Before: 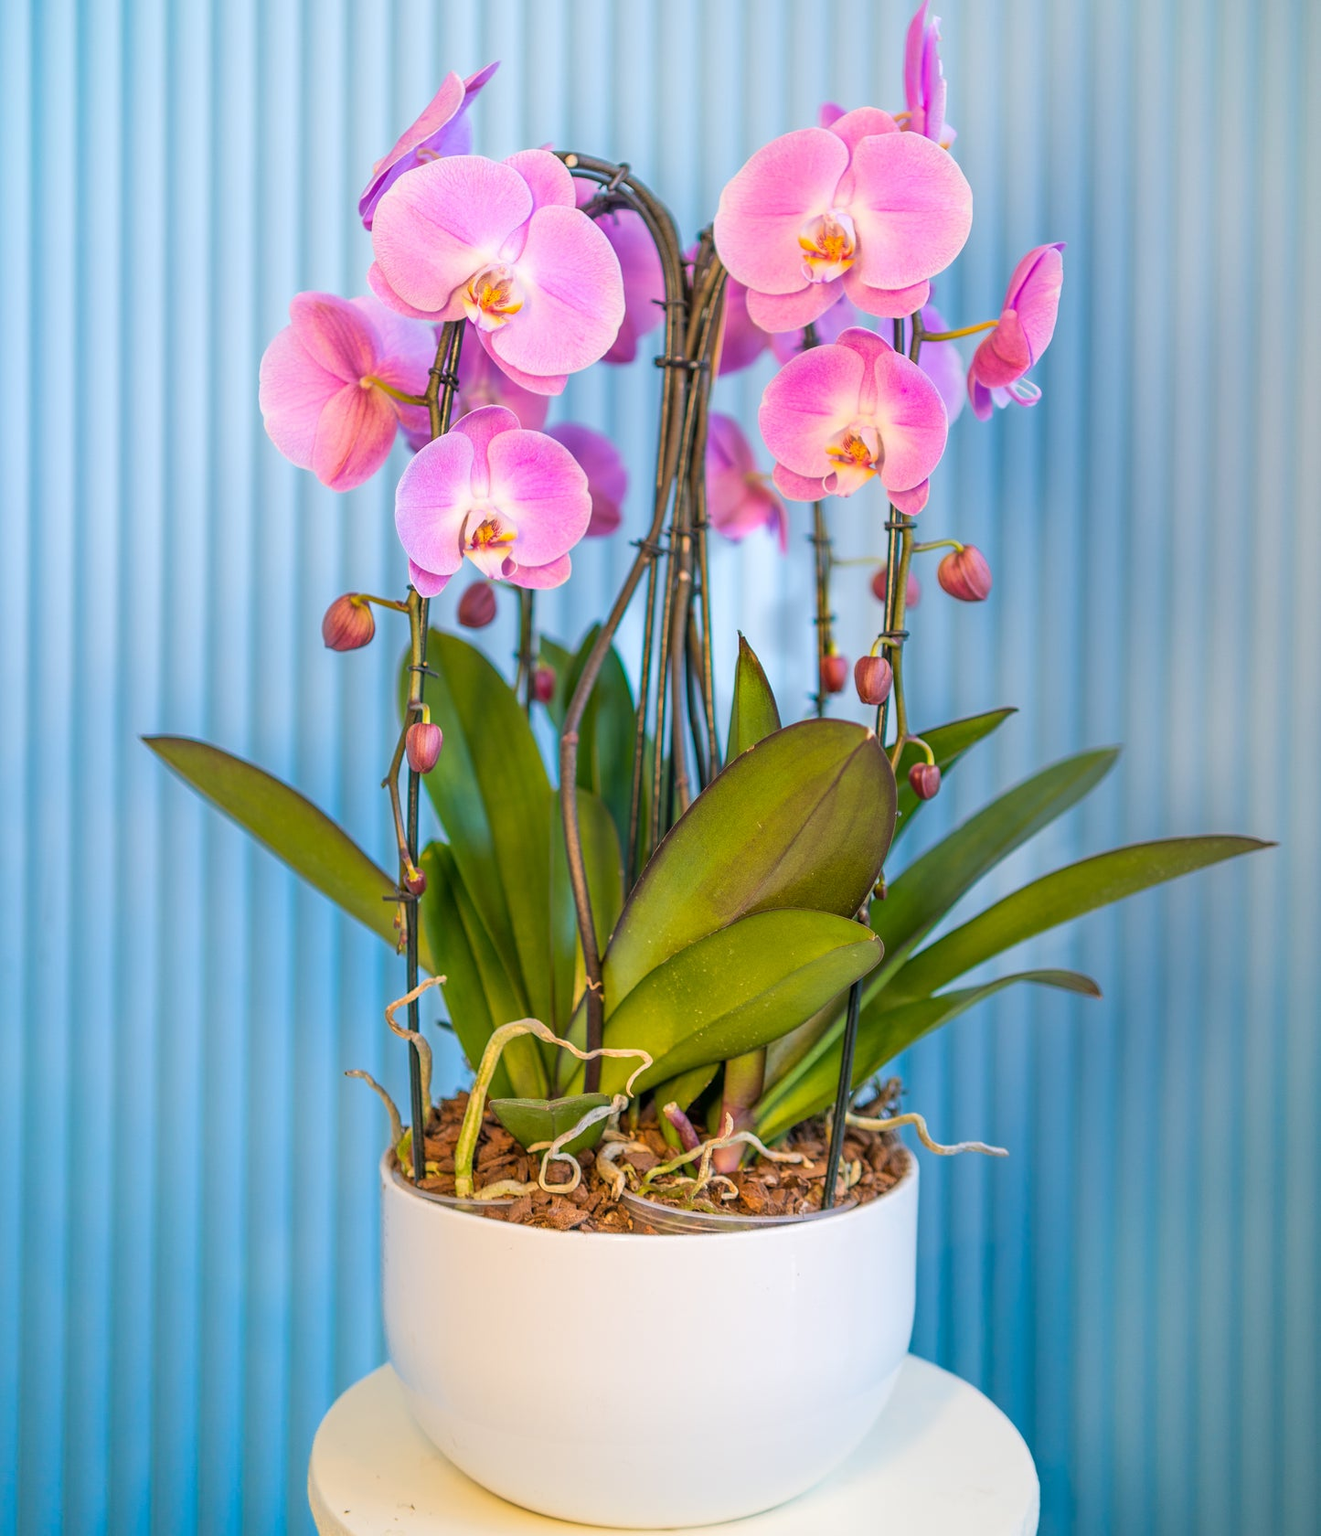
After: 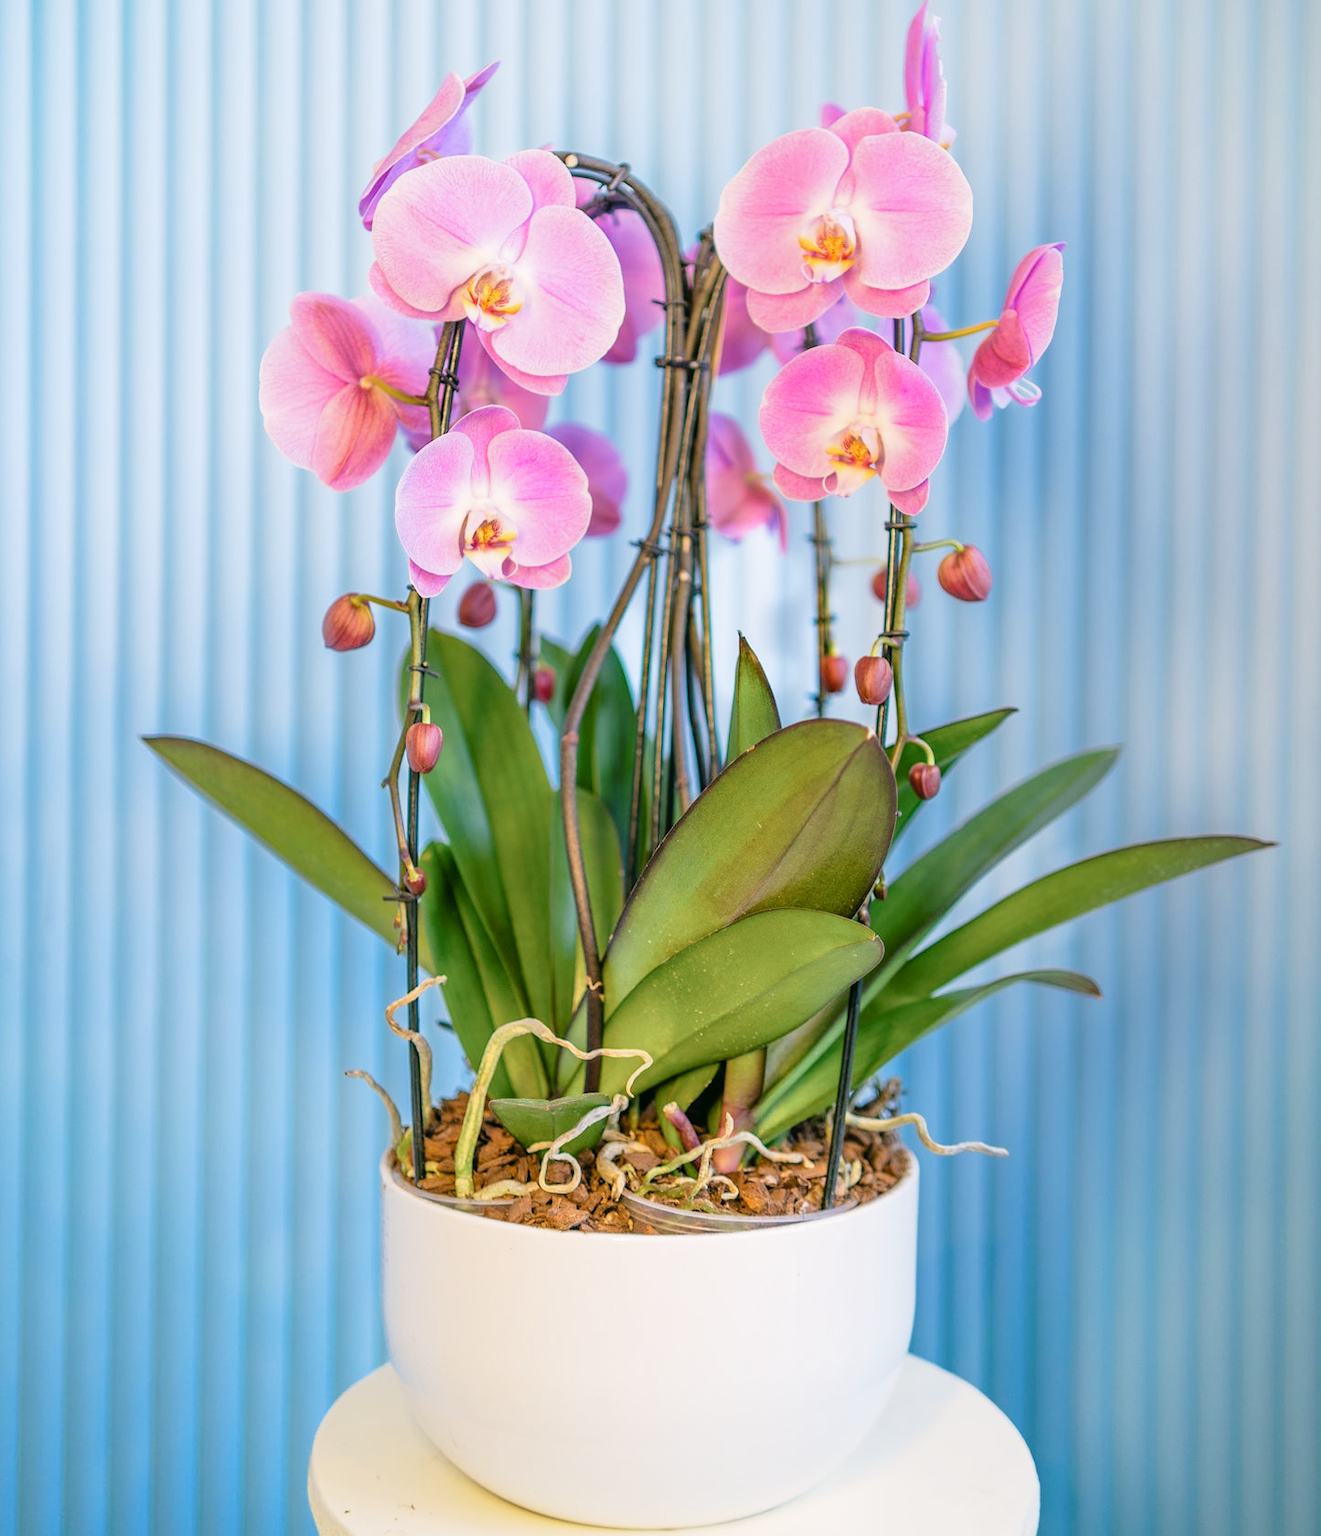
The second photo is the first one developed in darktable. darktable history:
tone curve: curves: ch0 [(0, 0) (0.003, 0.003) (0.011, 0.006) (0.025, 0.015) (0.044, 0.025) (0.069, 0.034) (0.1, 0.052) (0.136, 0.092) (0.177, 0.157) (0.224, 0.228) (0.277, 0.305) (0.335, 0.392) (0.399, 0.466) (0.468, 0.543) (0.543, 0.612) (0.623, 0.692) (0.709, 0.78) (0.801, 0.865) (0.898, 0.935) (1, 1)], preserve colors none
color look up table: target L [91.82, 91.32, 93.6, 90.09, 87.57, 65.02, 67.64, 59.02, 58.12, 40.56, 38.55, 17.4, 200.1, 83.56, 65.96, 65.51, 65.23, 62.63, 50.14, 48.77, 44.24, 42.38, 40.79, 24.3, 20.89, 15.1, 78.82, 77.63, 69.52, 66.03, 60.78, 59.59, 55.16, 49.19, 48.85, 41.91, 36.33, 34.22, 34.02, 29.57, 13.41, 8.541, 97.49, 91.97, 76.95, 56.56, 54.2, 52.66, 33.21], target a [-36.31, -14.68, -20.38, -32.76, -53.12, -23.95, -12.82, -33.93, -55.92, -18.01, -34.43, -16.55, 0, 1.525, 14.95, 29.71, 5.667, 40.06, 53.52, 72.11, 43.67, 26.08, 14.26, 29.85, 30.56, -0.196, 25.38, 6.209, 35.91, 37.41, 15.29, 69.59, 61.3, 24.86, 0.744, 55.93, 27.18, 31.42, 57.79, 12.18, 27.56, 7.387, -1.188, -29.48, -12.26, 0.883, -3.96, -23.72, -14.01], target b [29.59, 31.56, 6.961, 14.52, 27.9, 44.48, 7.118, 8.281, 34.76, 17.86, 26.26, 19.47, 0, 62.81, 17.23, 52.67, 59.83, 65.64, 15.03, 41.08, 46.03, 23.14, 39.45, 29.05, 4.279, 11.46, -23.45, -4.445, 2.29, -46.17, -49.47, -53.75, -25.02, -9.046, -1.062, -0.213, -43.37, -85.73, -76.53, -56.8, -46.9, -7.854, -0.425, -9.089, -30.77, -19.31, -43.58, -18.67, -6.408], num patches 49
